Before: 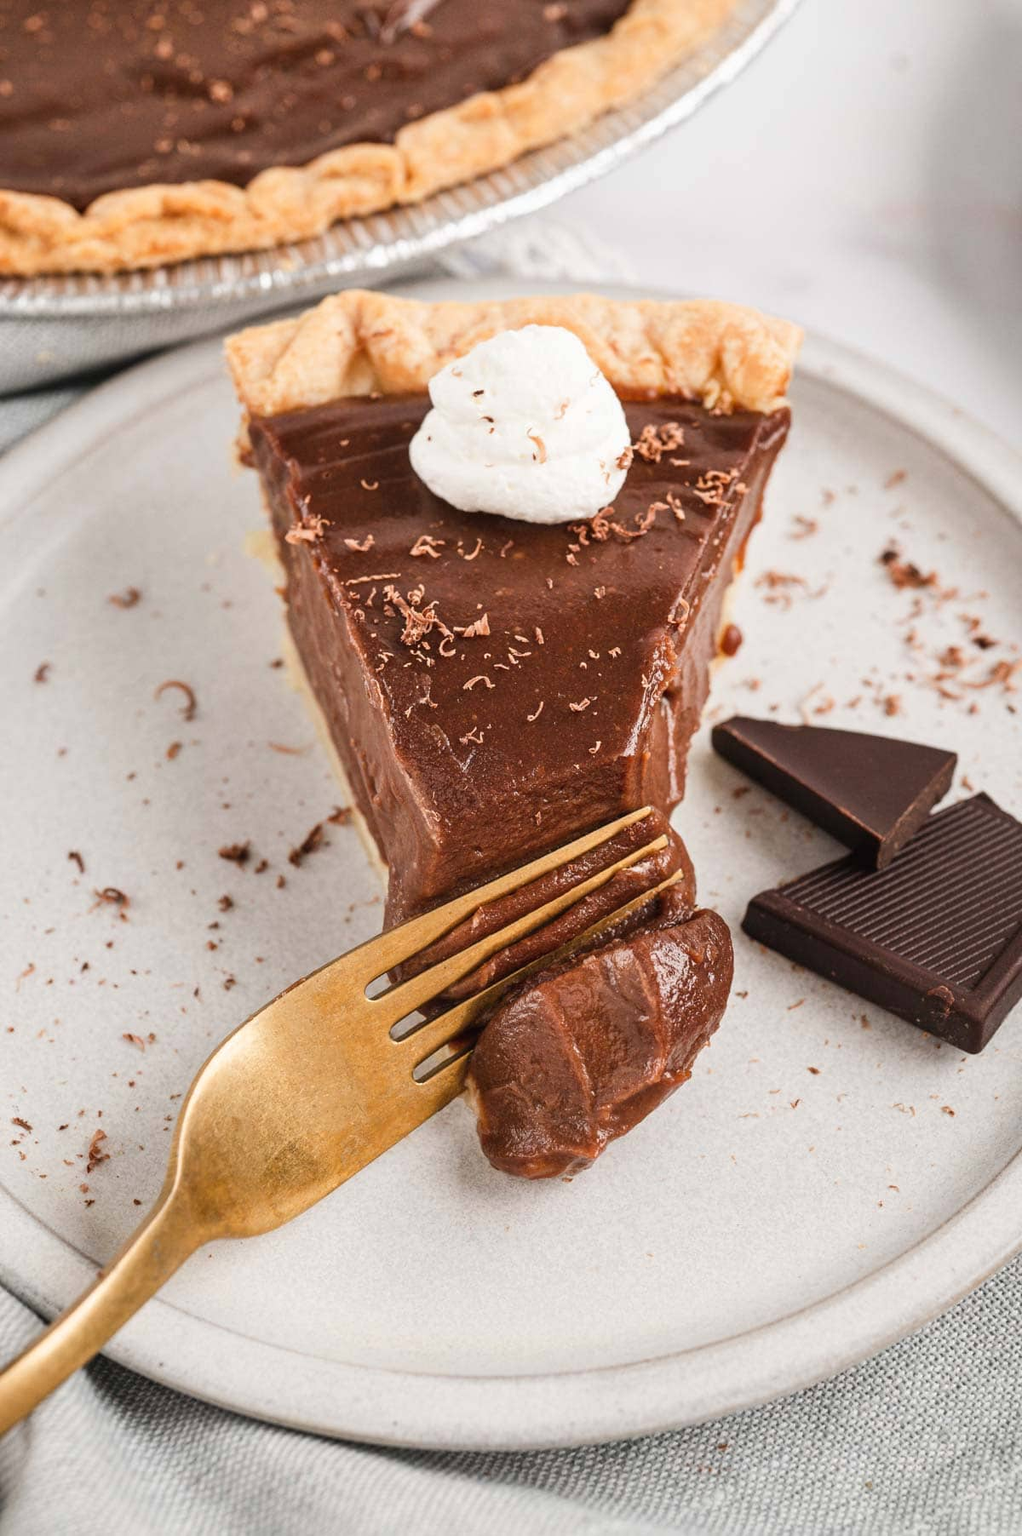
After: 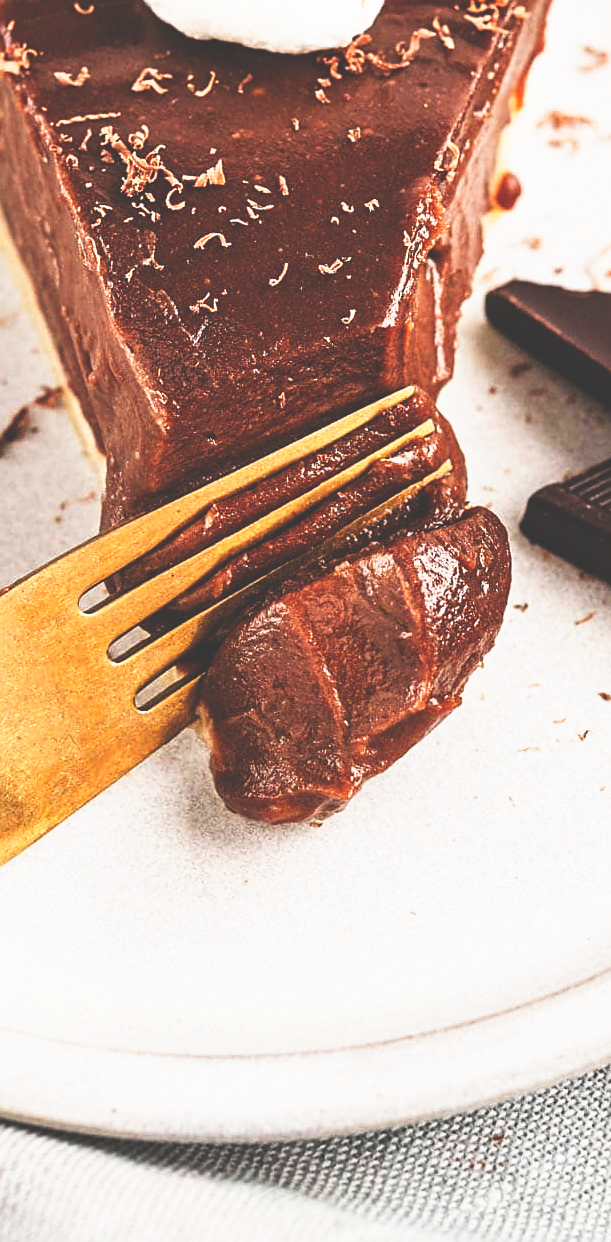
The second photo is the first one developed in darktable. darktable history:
crop and rotate: left 29.237%, top 31.152%, right 19.807%
sharpen: on, module defaults
base curve: curves: ch0 [(0, 0.036) (0.007, 0.037) (0.604, 0.887) (1, 1)], preserve colors none
